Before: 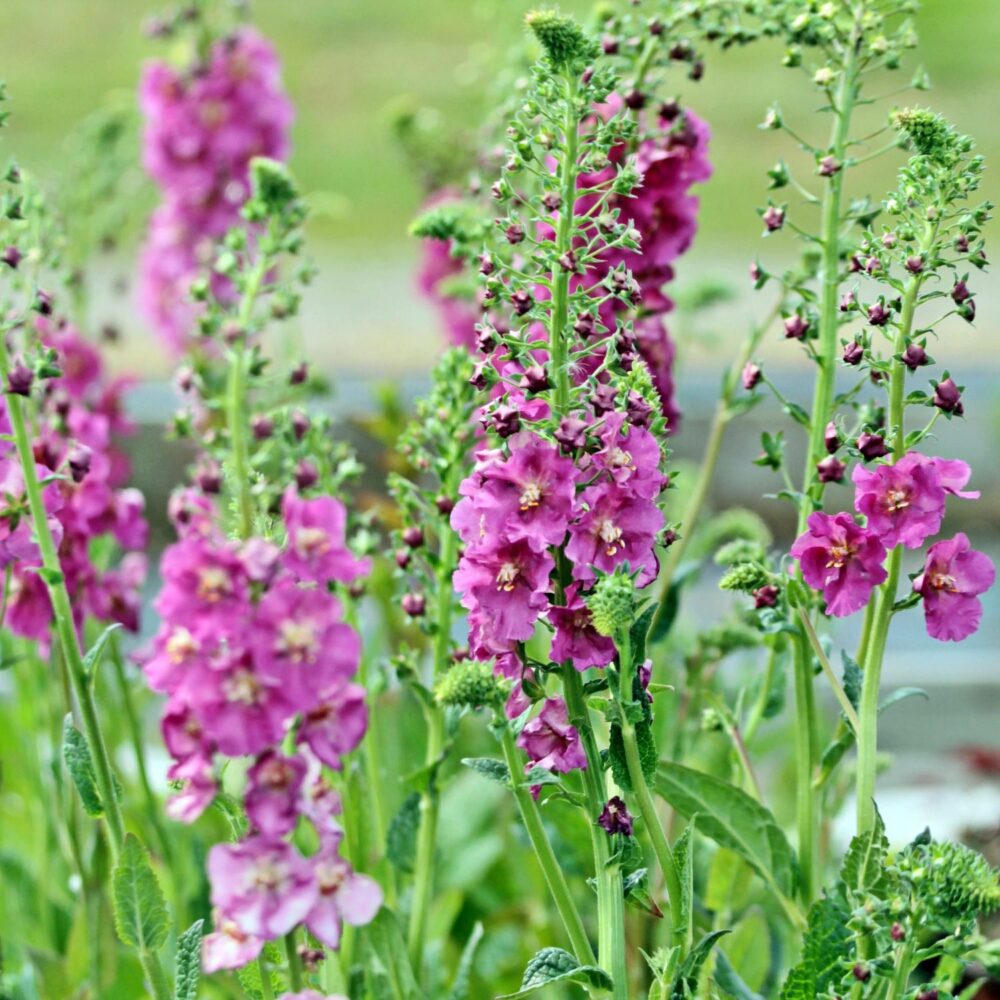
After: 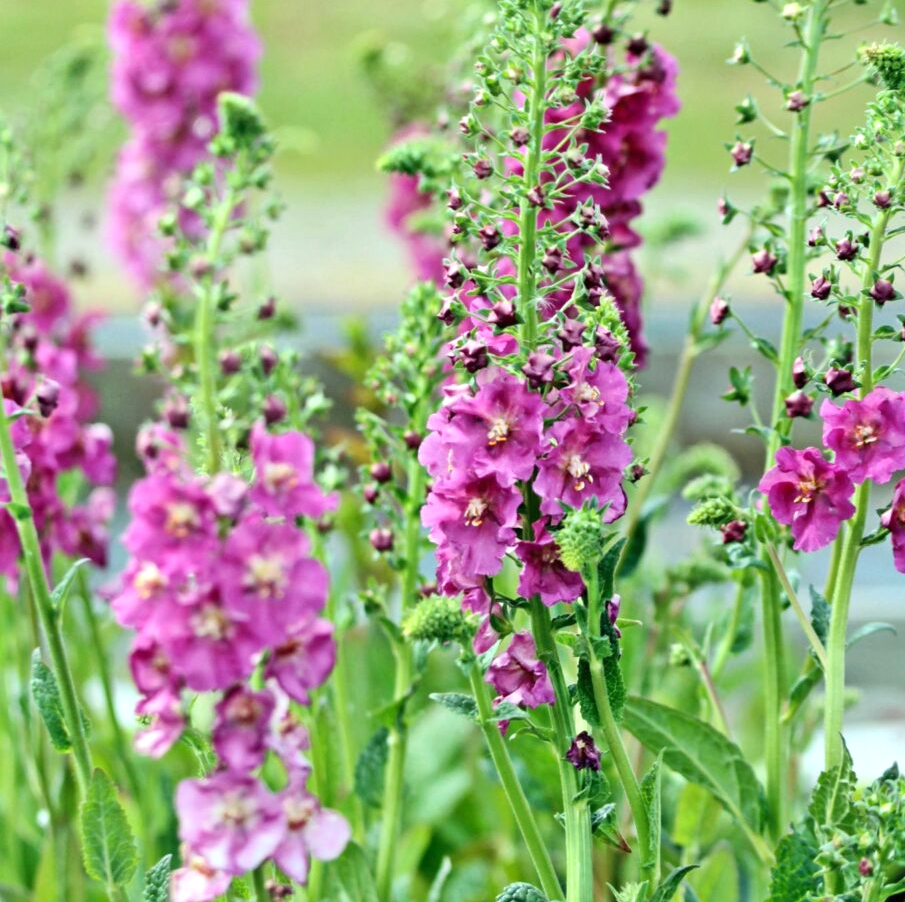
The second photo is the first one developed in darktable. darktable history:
exposure: black level correction 0, exposure 0.2 EV, compensate exposure bias true, compensate highlight preservation false
crop: left 3.257%, top 6.506%, right 6.149%, bottom 3.287%
